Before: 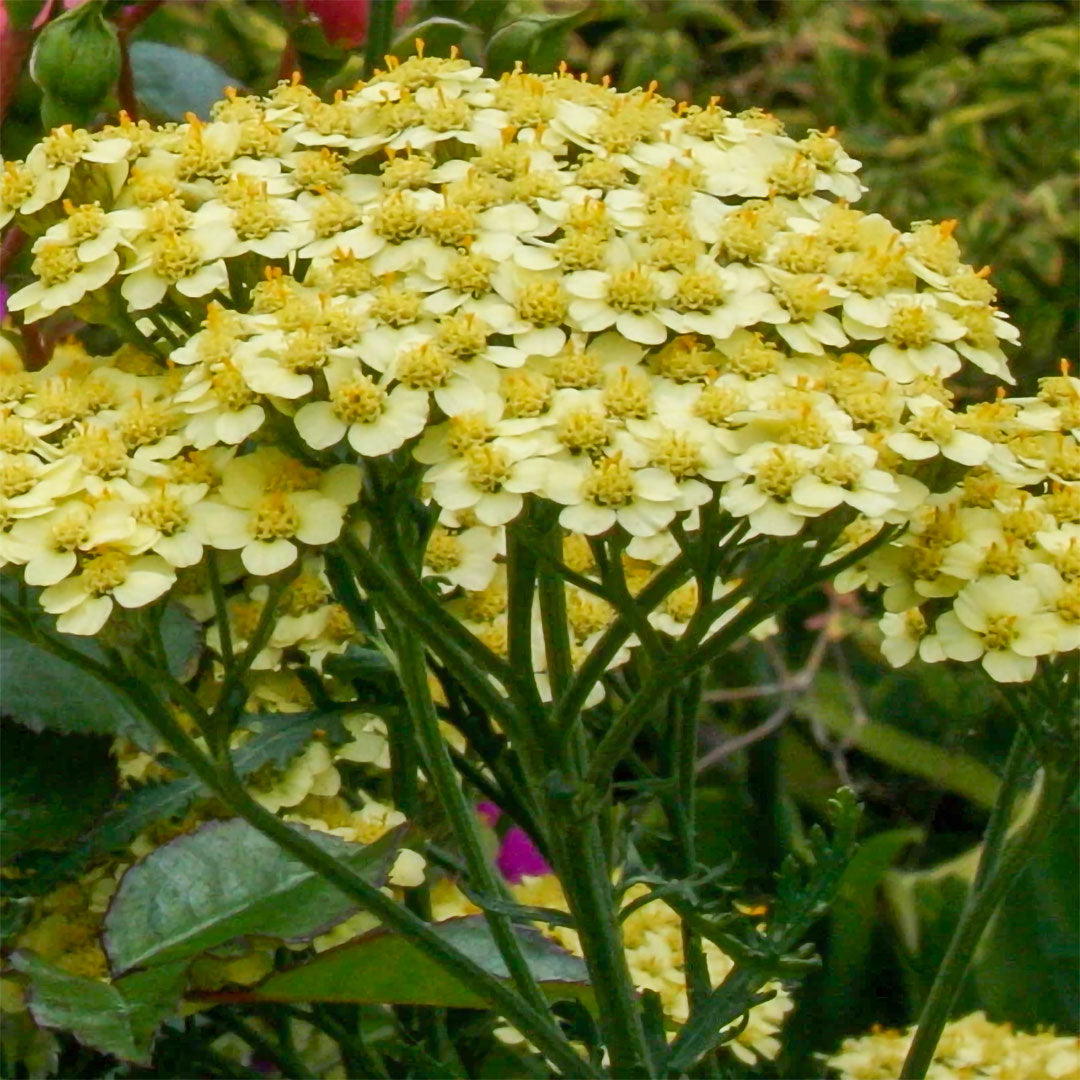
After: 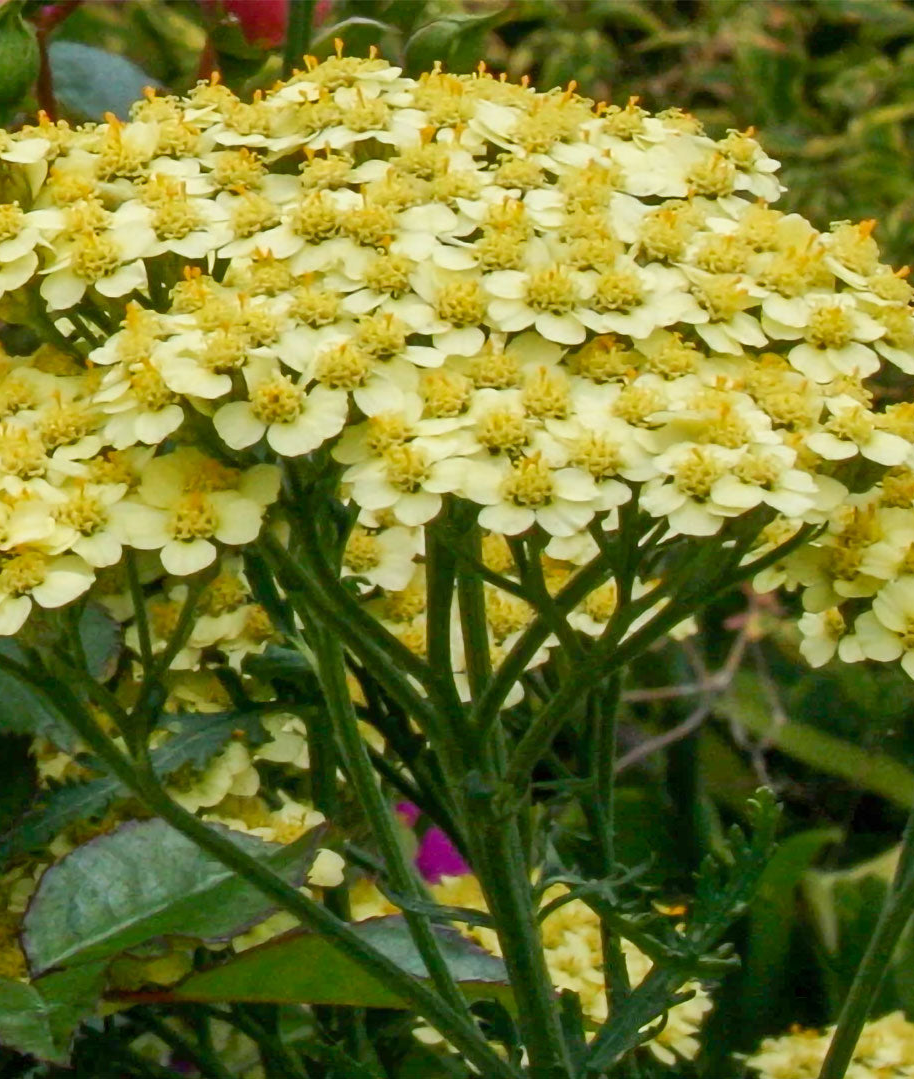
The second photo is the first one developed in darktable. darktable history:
crop: left 7.508%, right 7.838%
